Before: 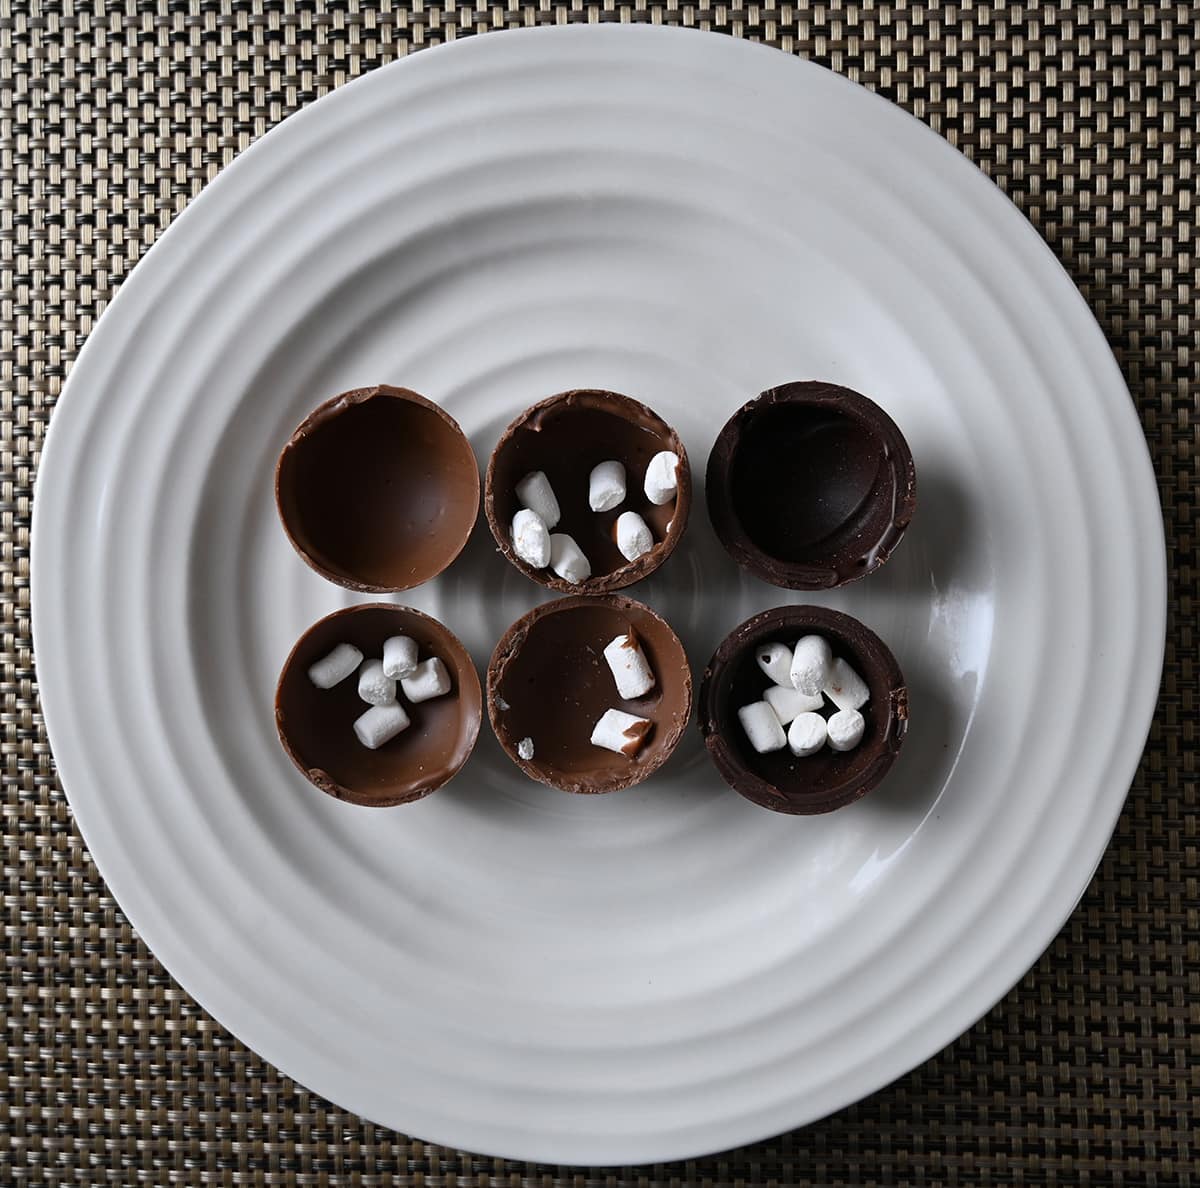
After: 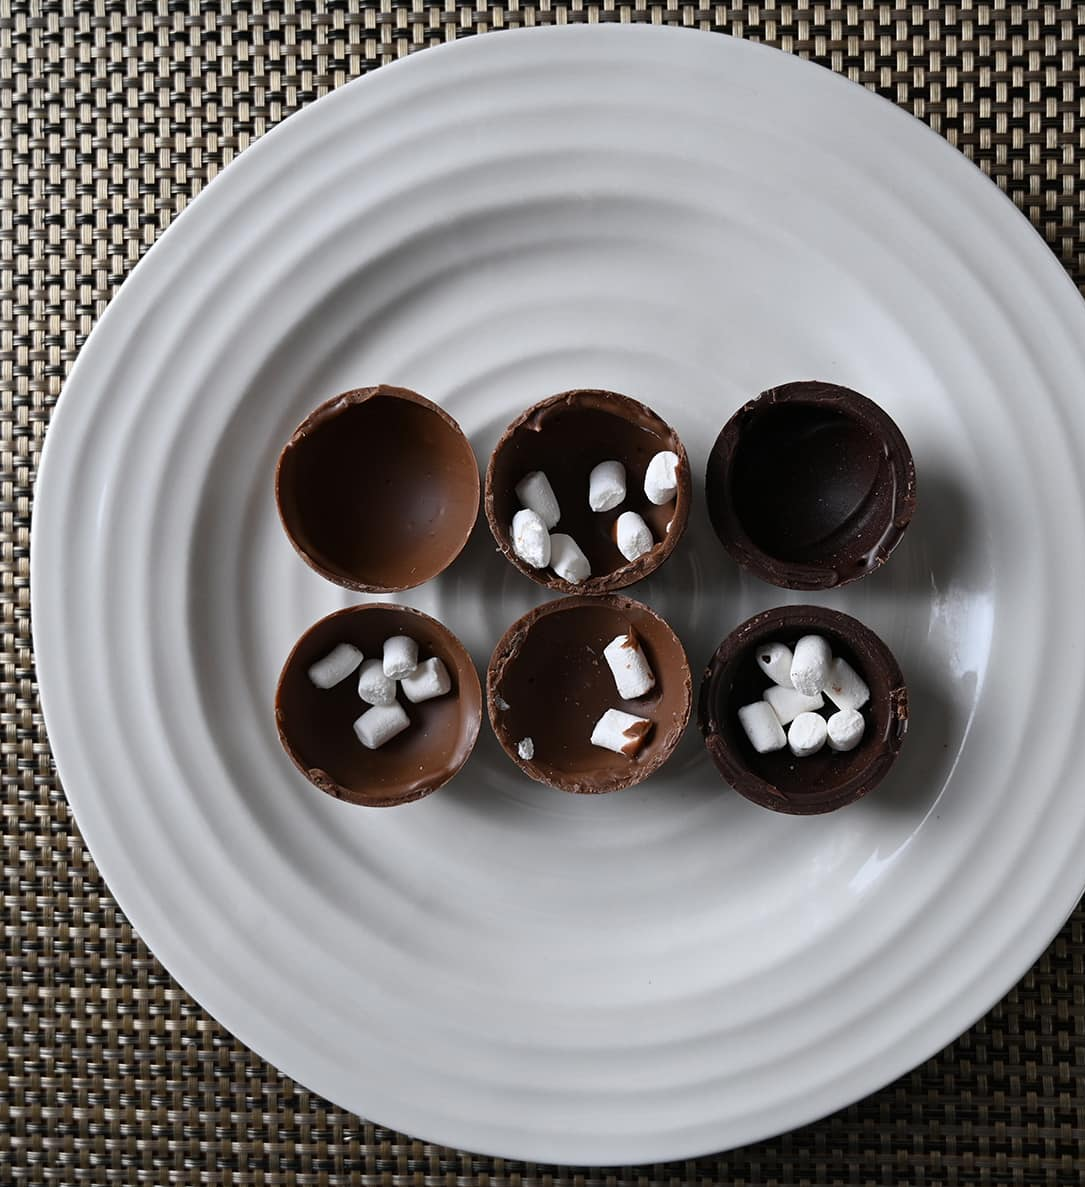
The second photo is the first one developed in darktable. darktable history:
crop: right 9.504%, bottom 0.028%
